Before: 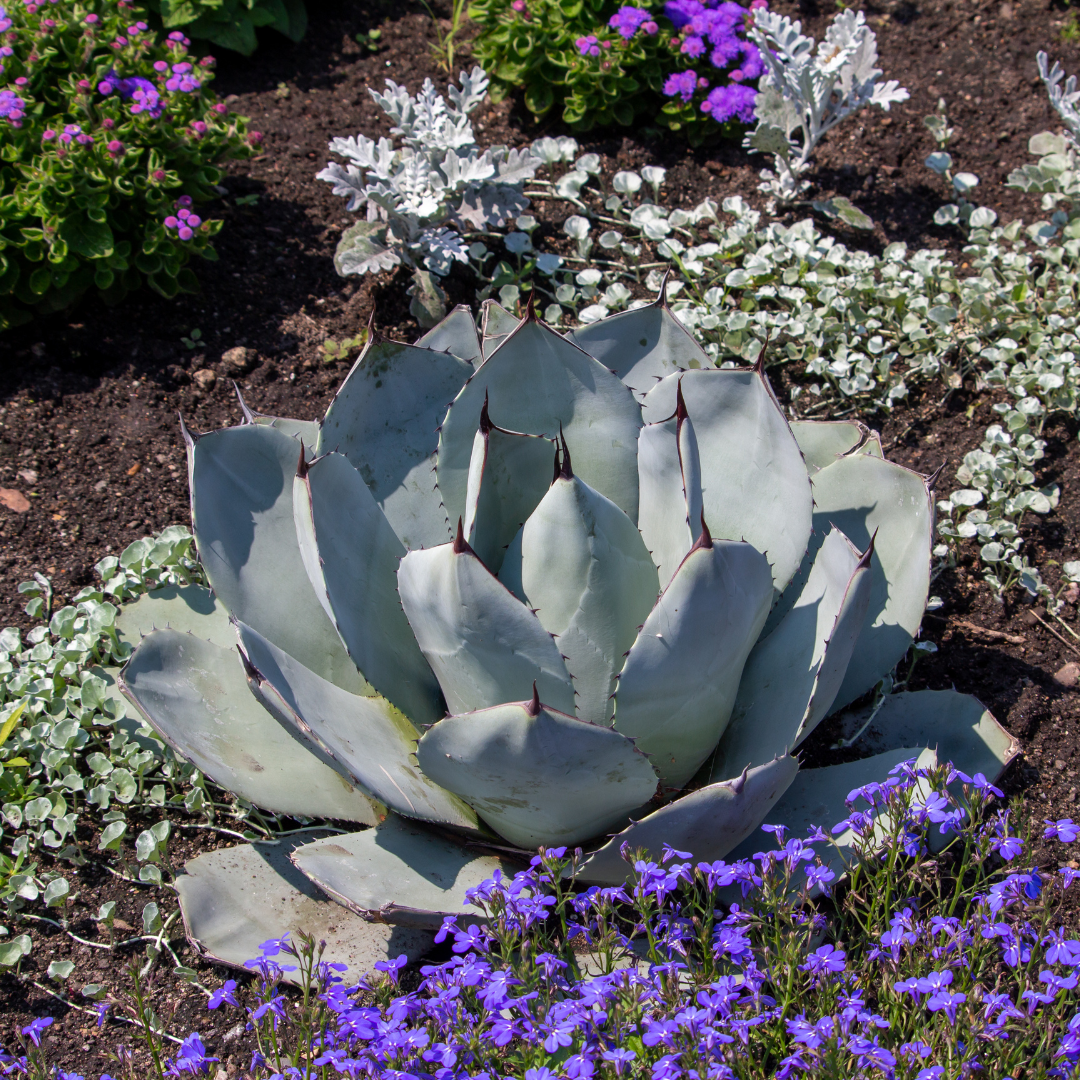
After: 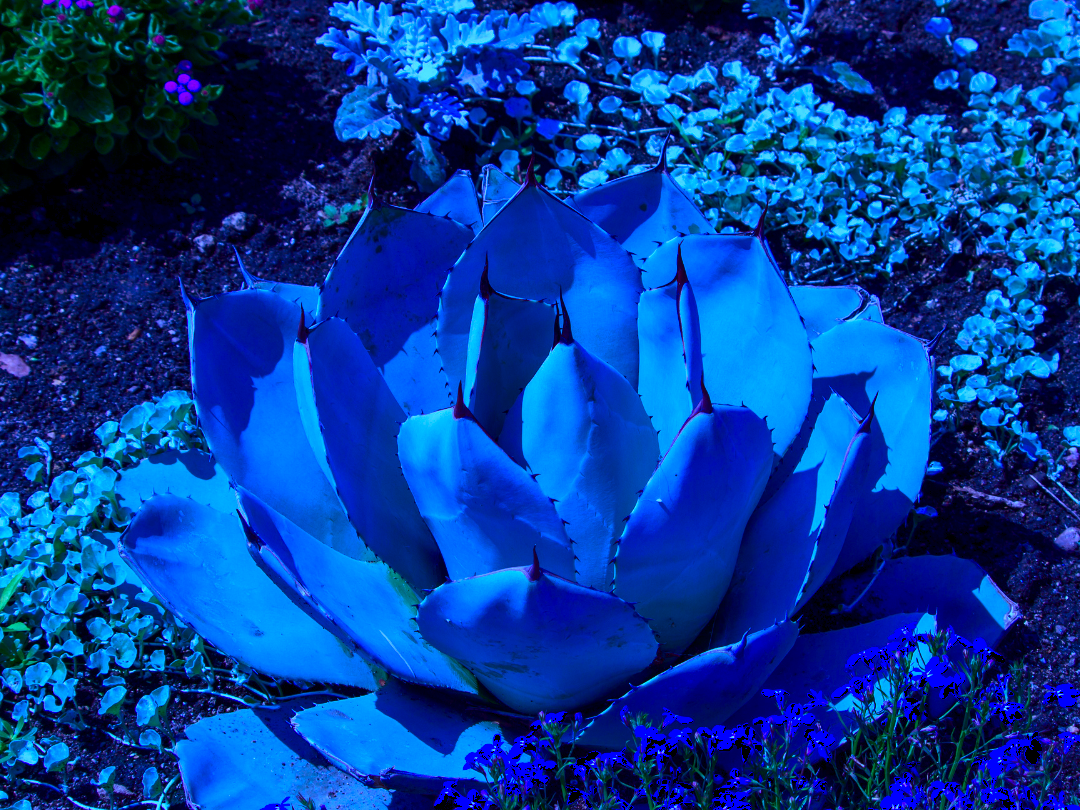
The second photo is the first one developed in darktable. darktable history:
crop and rotate: top 12.5%, bottom 12.5%
color calibration: output R [0.948, 0.091, -0.04, 0], output G [-0.3, 1.384, -0.085, 0], output B [-0.108, 0.061, 1.08, 0], illuminant as shot in camera, x 0.484, y 0.43, temperature 2405.29 K
contrast brightness saturation: contrast 0.1, brightness -0.26, saturation 0.14
